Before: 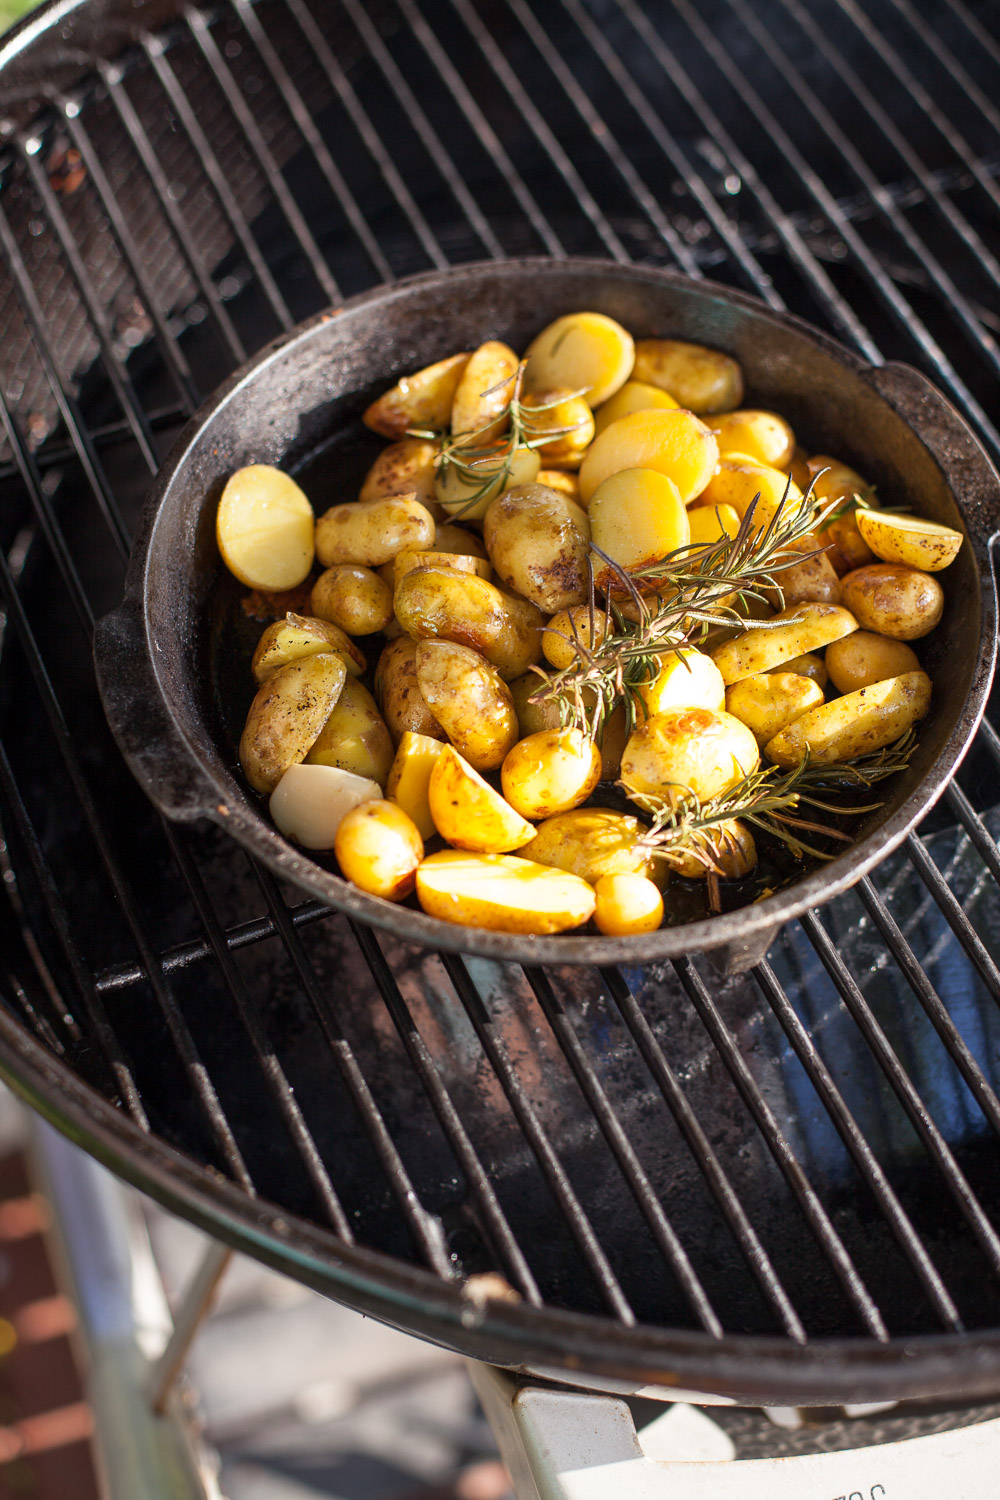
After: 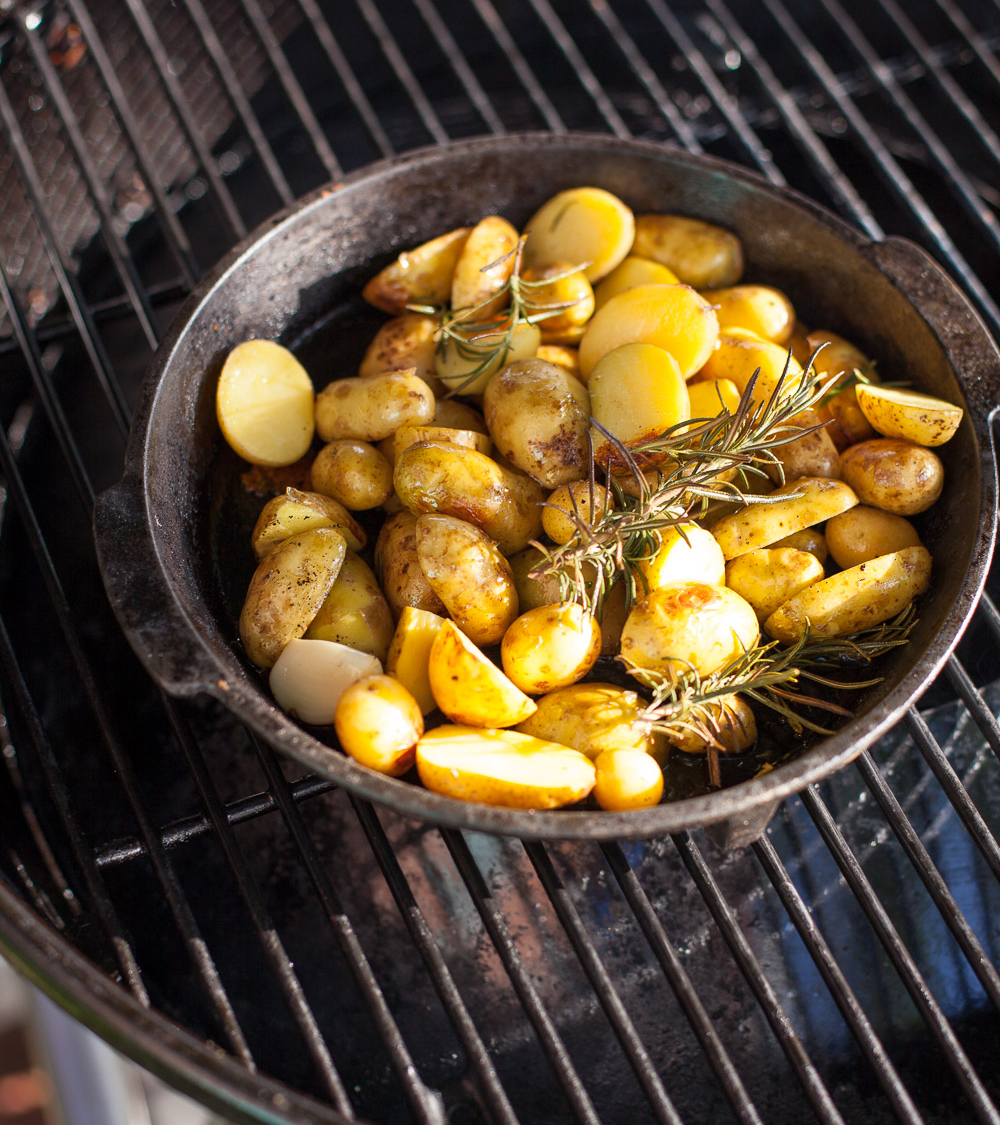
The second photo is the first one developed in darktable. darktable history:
crop and rotate: top 8.363%, bottom 16.637%
